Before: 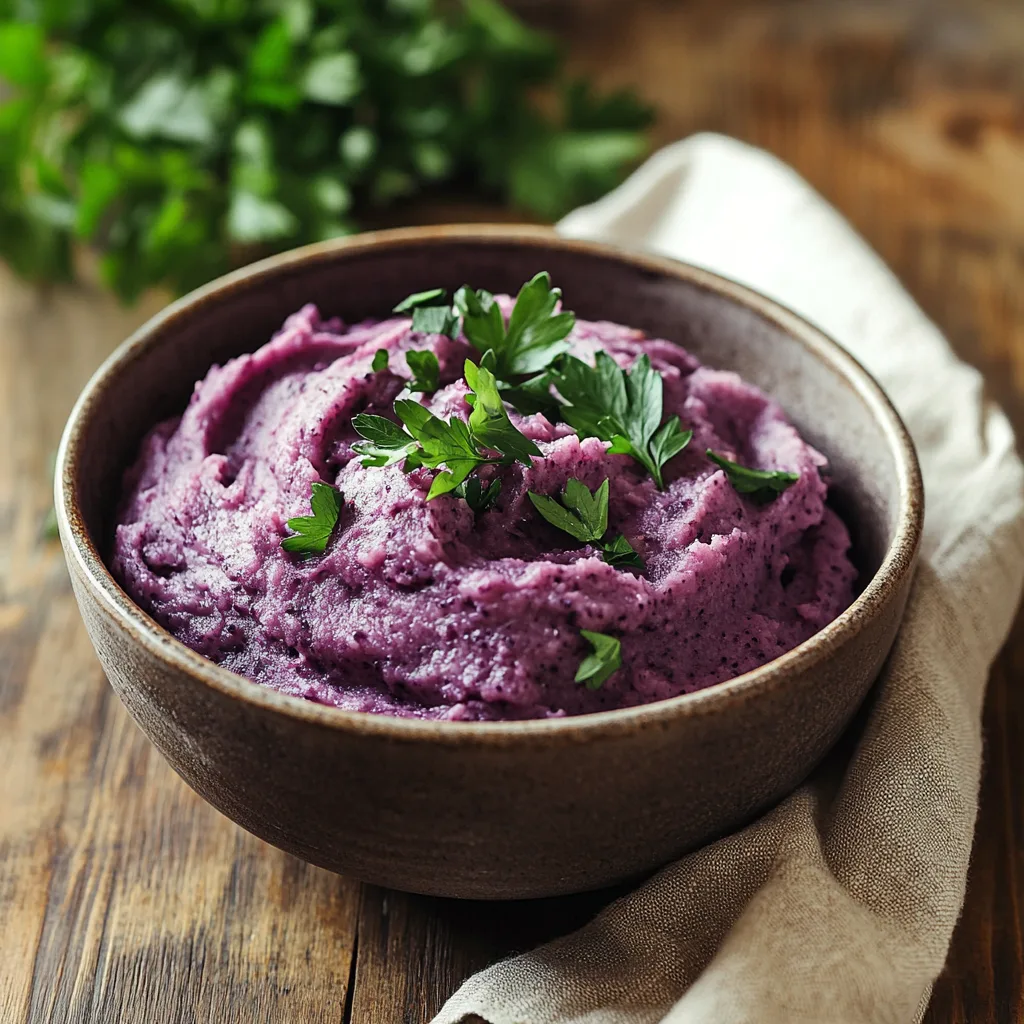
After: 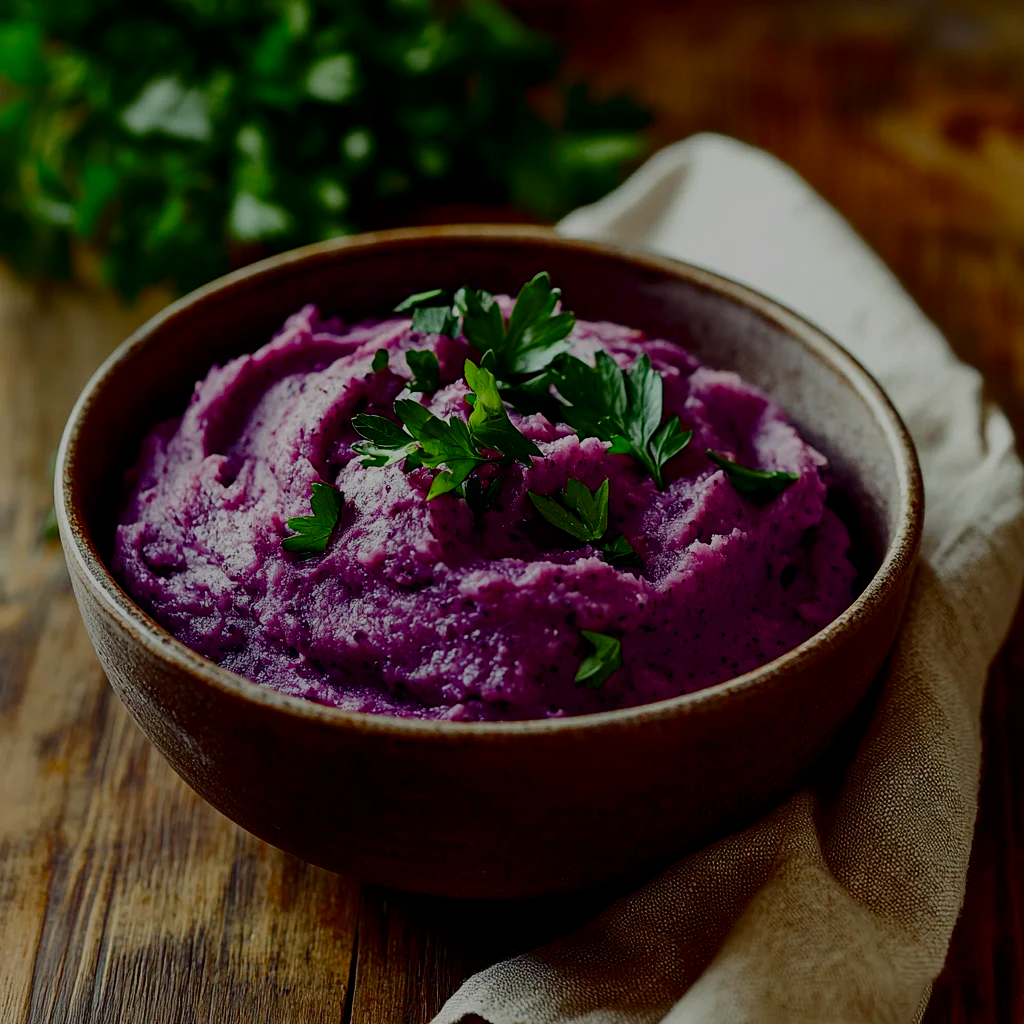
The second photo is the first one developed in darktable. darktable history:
color balance rgb: shadows lift › chroma 3.306%, shadows lift › hue 281.98°, perceptual saturation grading › global saturation 20%, perceptual saturation grading › highlights -14.364%, perceptual saturation grading › shadows 50.131%
contrast brightness saturation: brightness -0.509
filmic rgb: black relative exposure -7.65 EV, white relative exposure 4.56 EV, hardness 3.61, color science v6 (2022)
